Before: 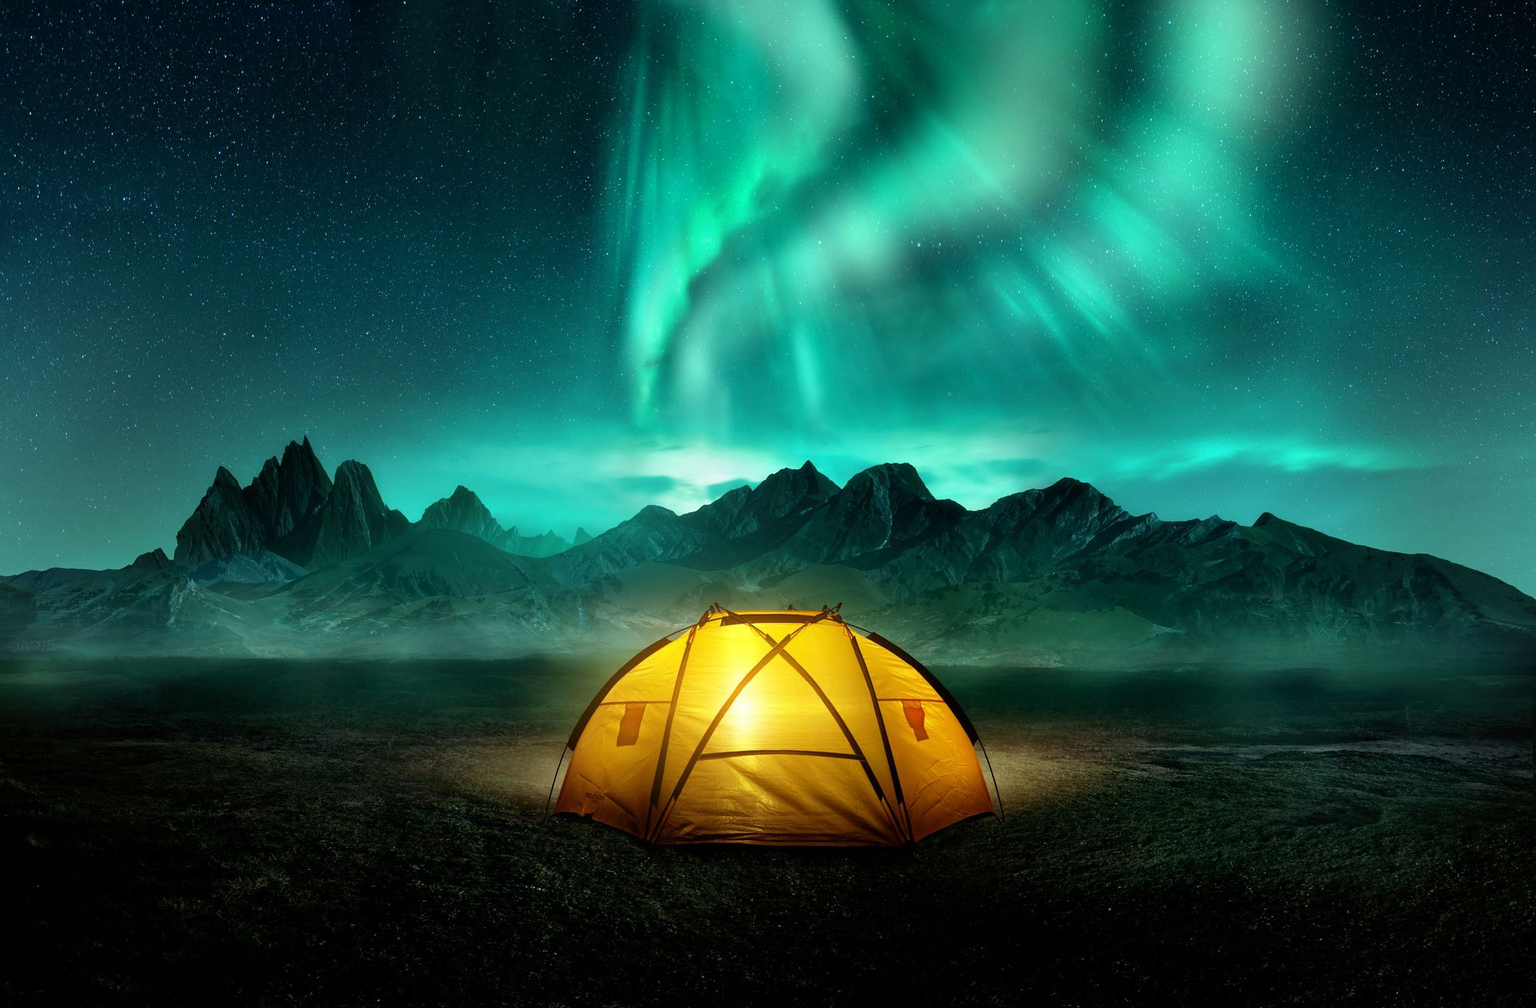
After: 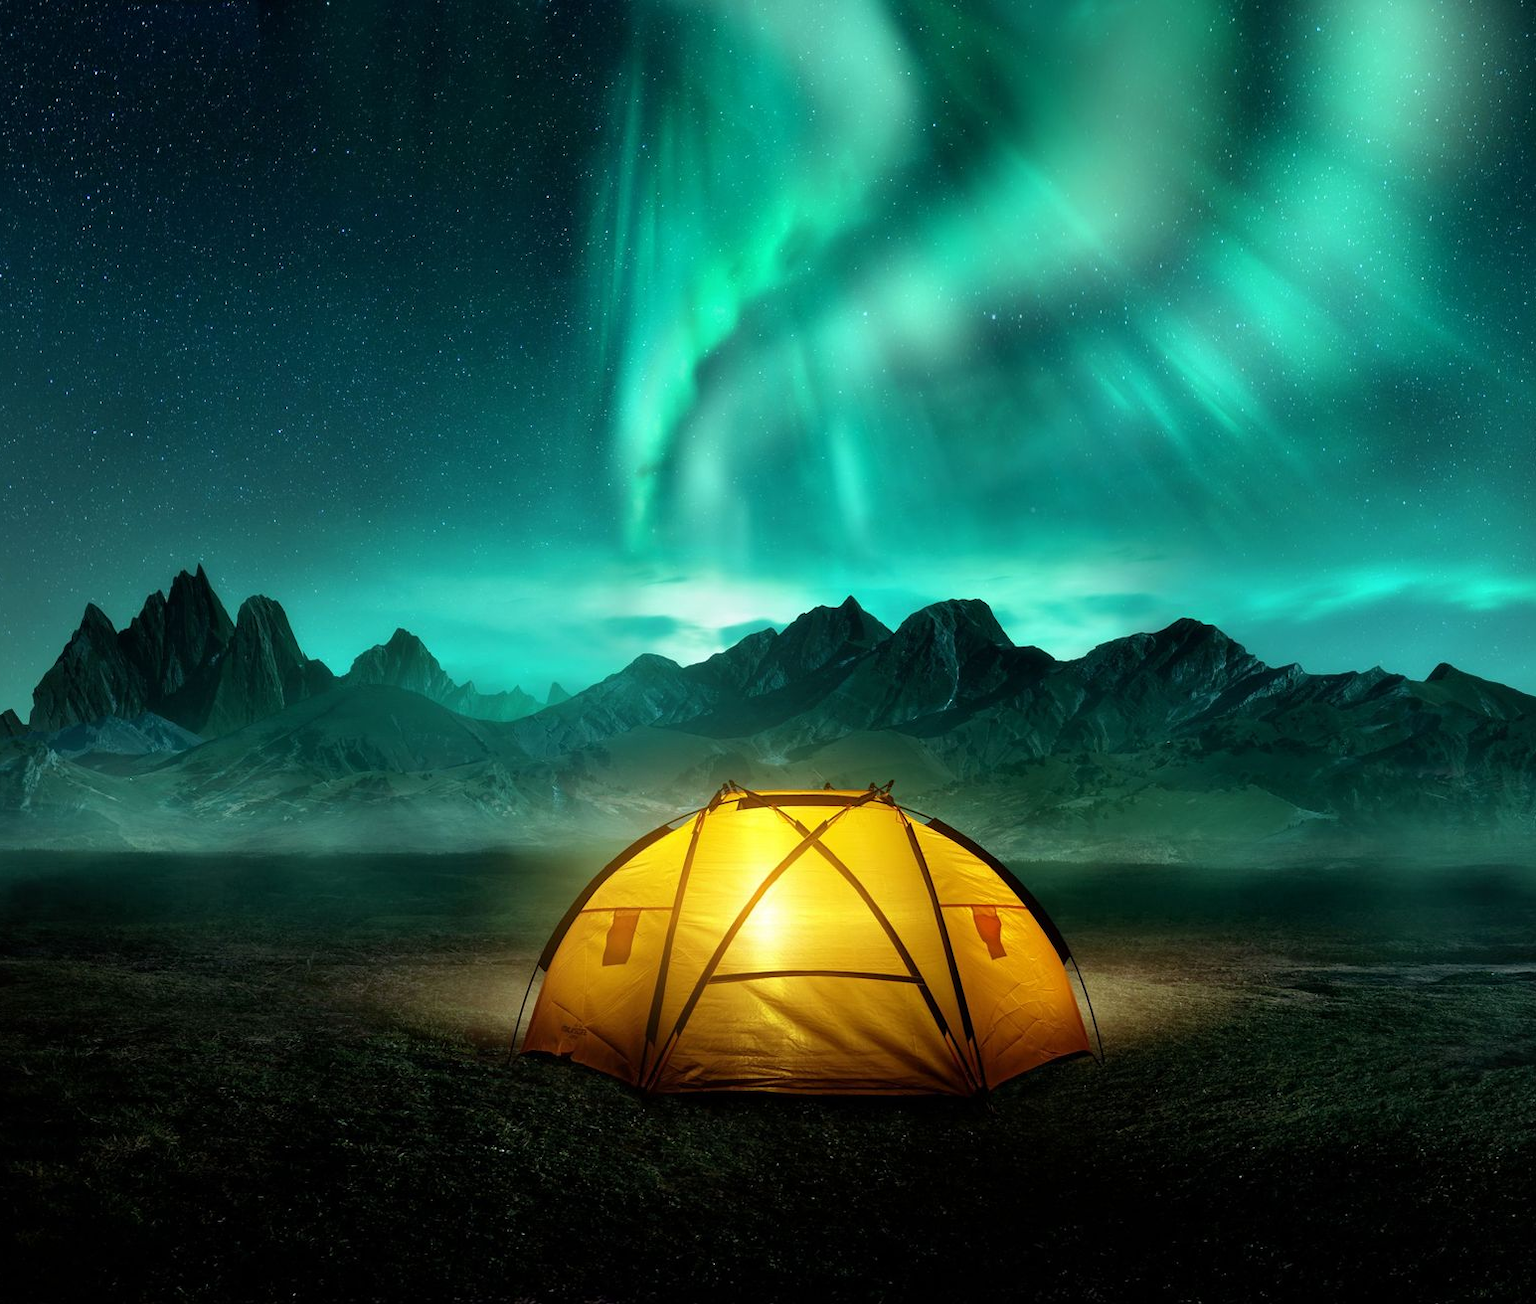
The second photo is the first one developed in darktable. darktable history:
crop: left 9.89%, right 12.815%
